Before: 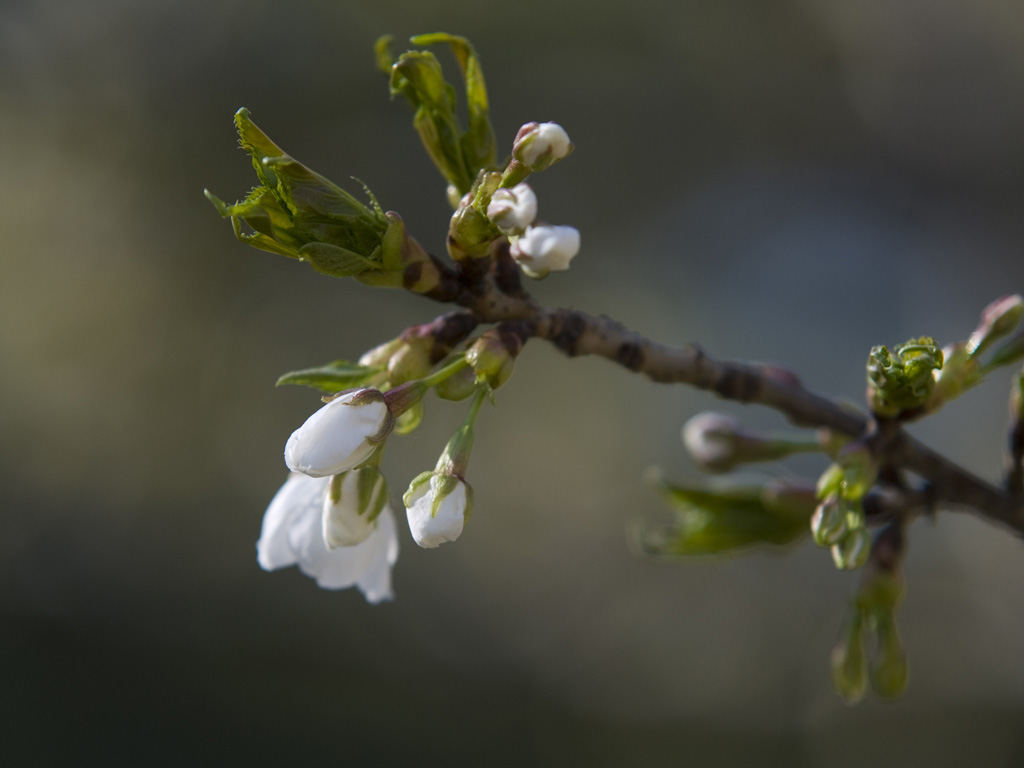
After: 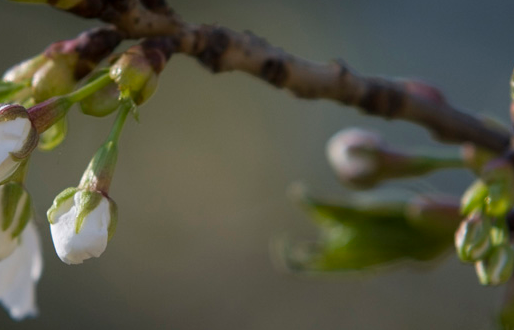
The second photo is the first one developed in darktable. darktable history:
crop: left 34.814%, top 37.079%, right 14.922%, bottom 19.941%
